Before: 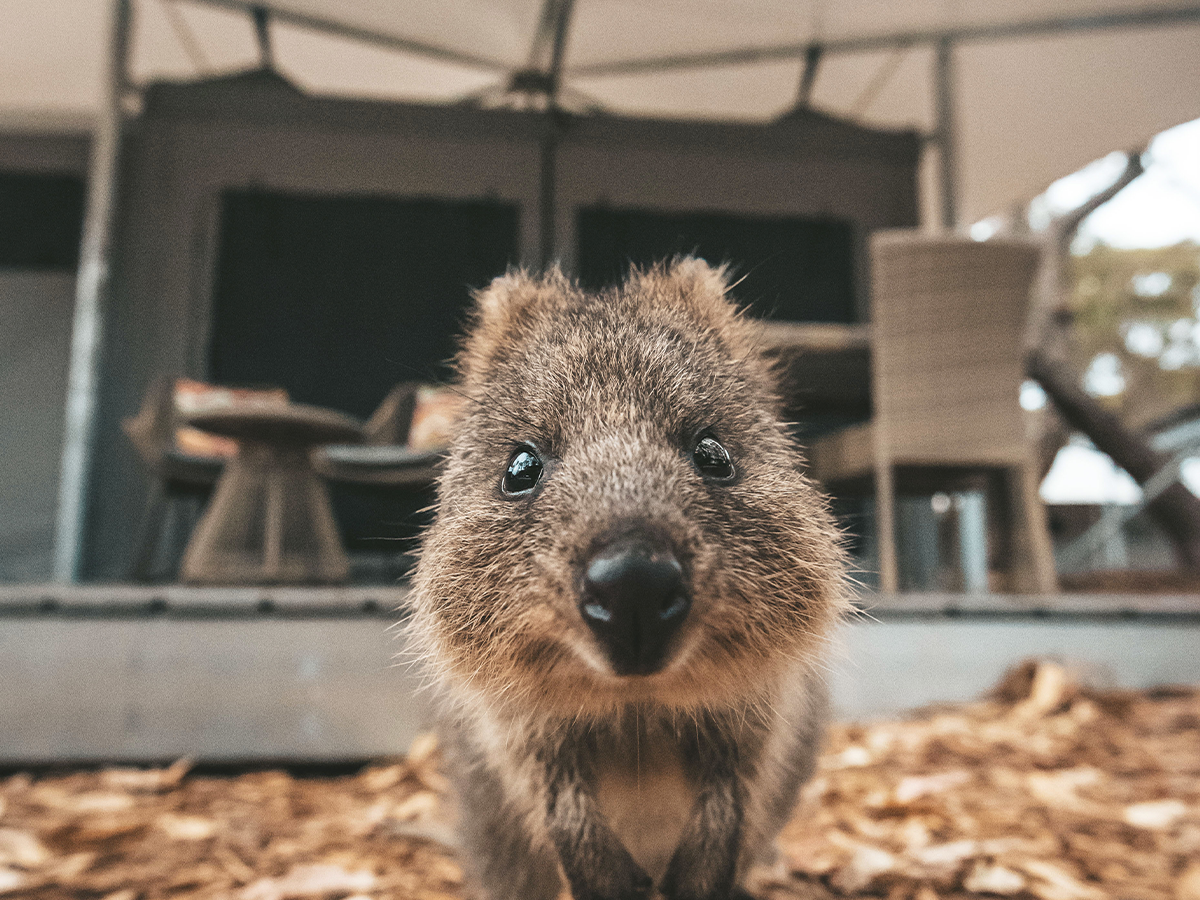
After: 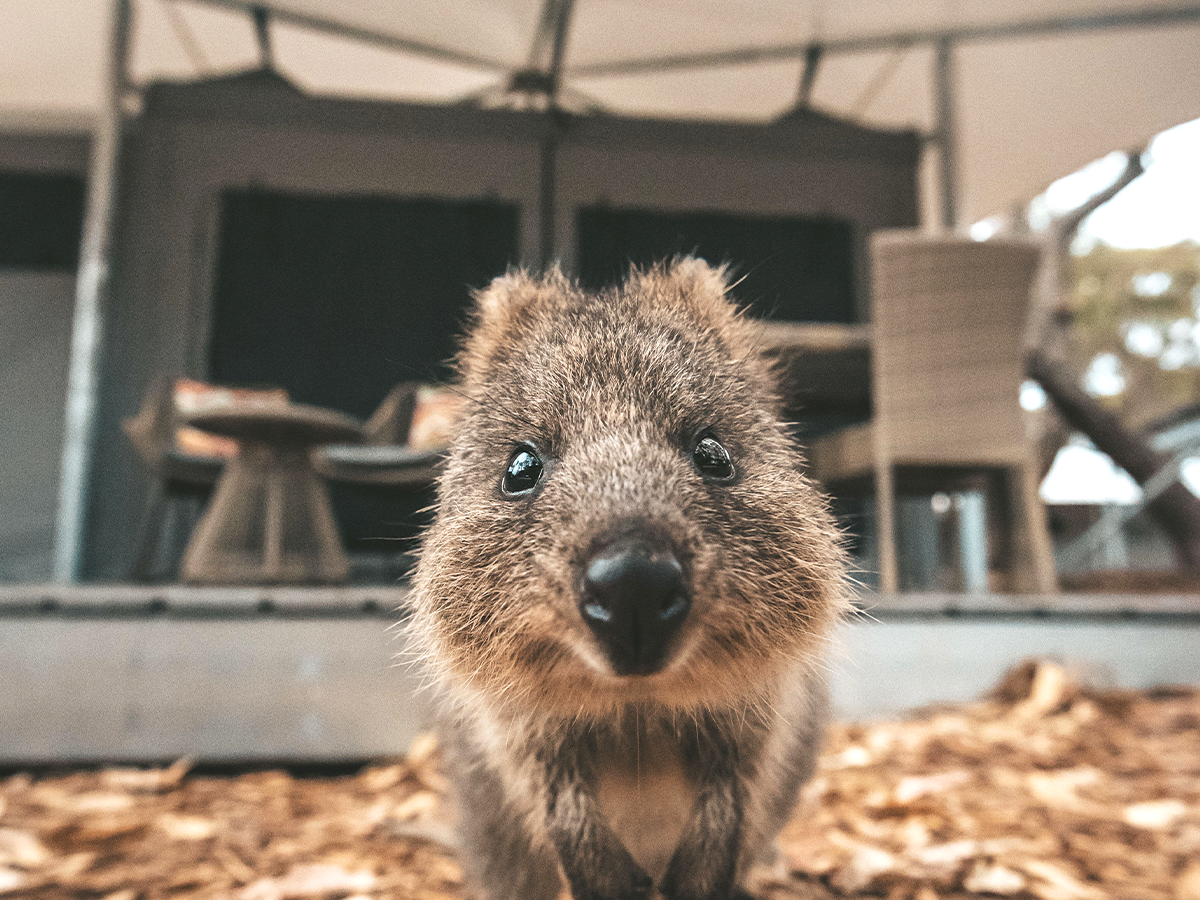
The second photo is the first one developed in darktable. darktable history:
exposure: exposure 0.297 EV, compensate highlight preservation false
